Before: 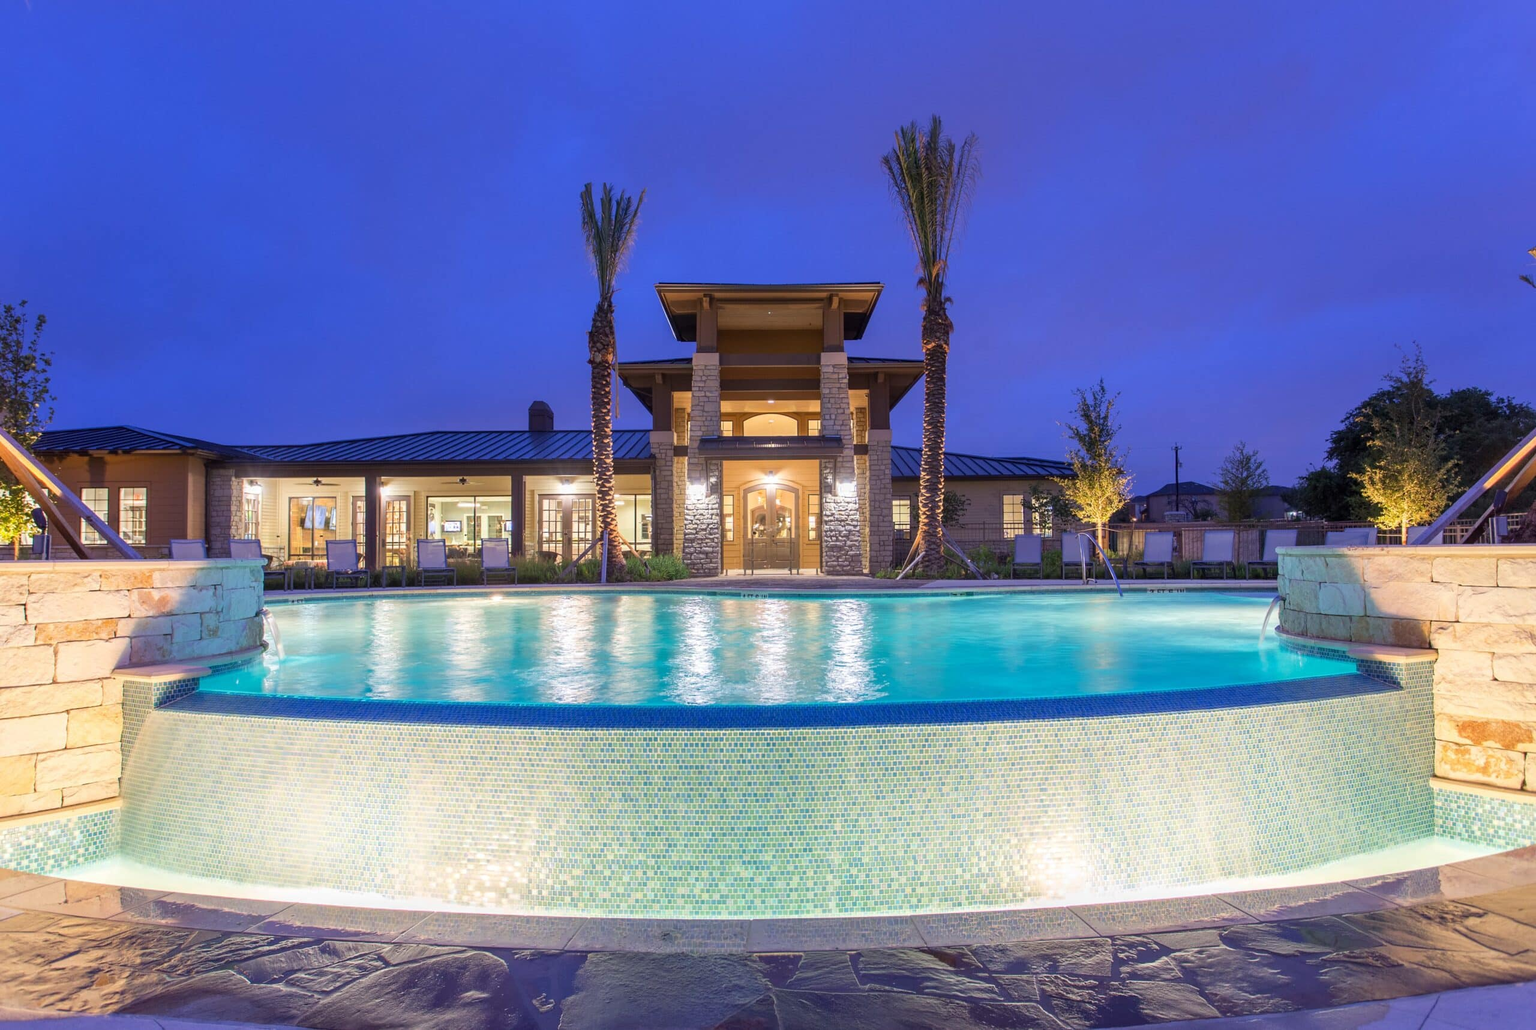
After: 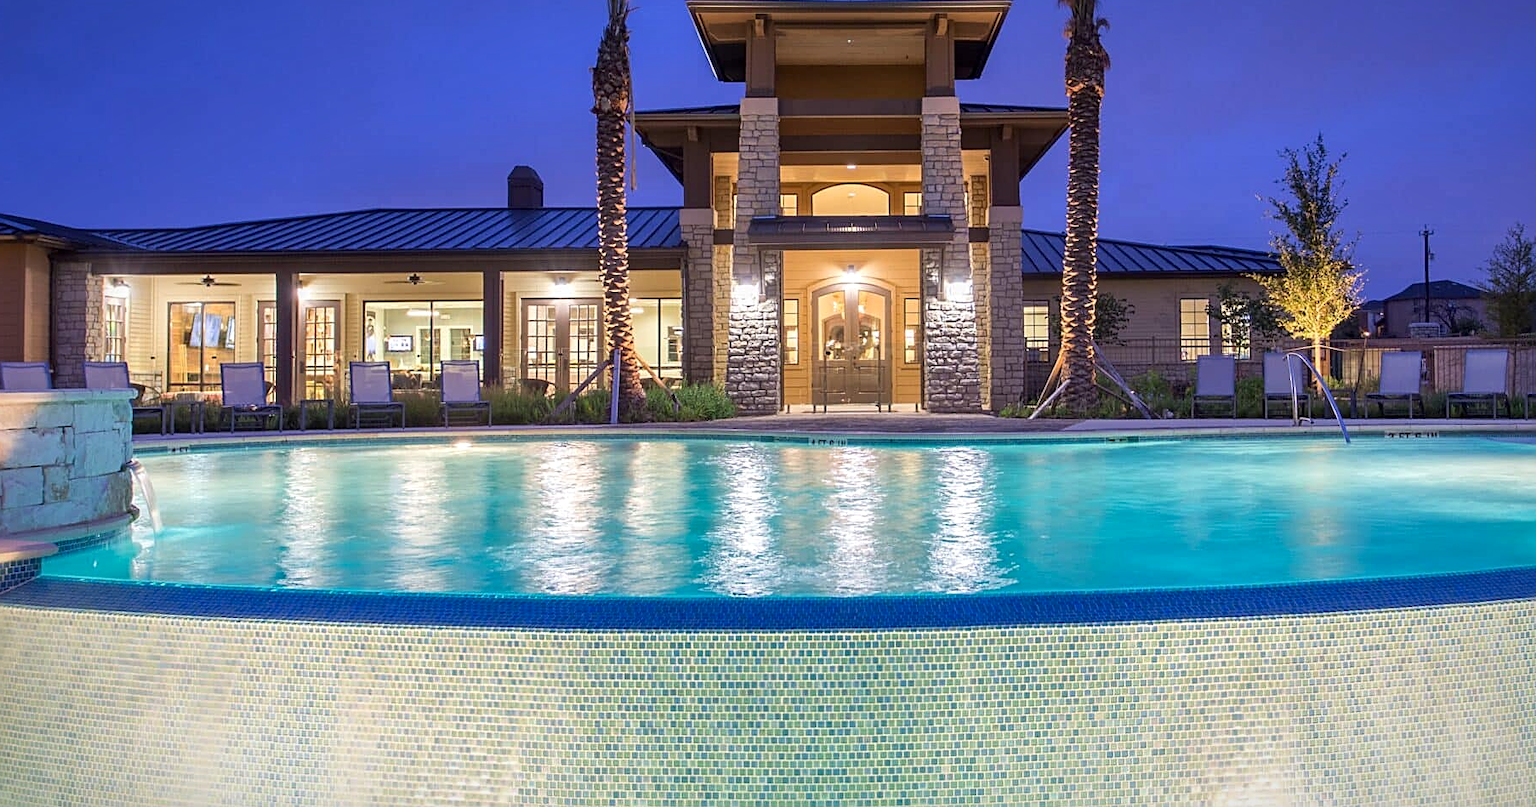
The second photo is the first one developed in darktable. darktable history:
vignetting: fall-off start 80.87%, fall-off radius 61.59%, brightness -0.384, saturation 0.007, center (0, 0.007), automatic ratio true, width/height ratio 1.418
local contrast: mode bilateral grid, contrast 20, coarseness 50, detail 120%, midtone range 0.2
crop: left 11.123%, top 27.61%, right 18.3%, bottom 17.034%
sharpen: on, module defaults
shadows and highlights: radius 125.46, shadows 30.51, highlights -30.51, low approximation 0.01, soften with gaussian
